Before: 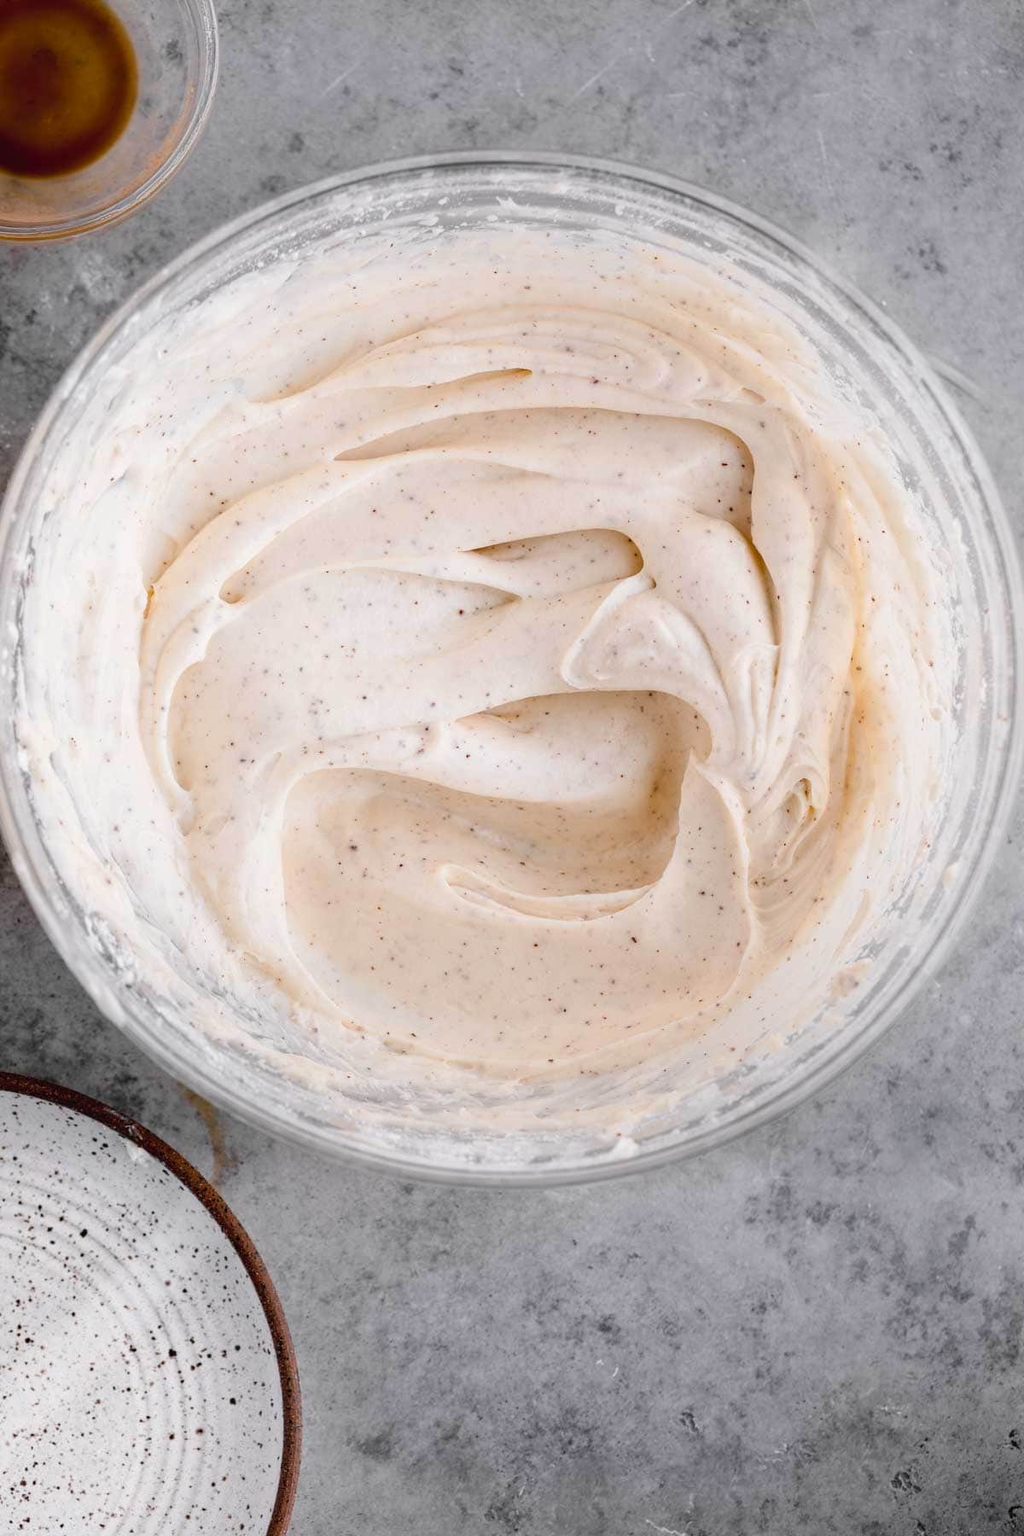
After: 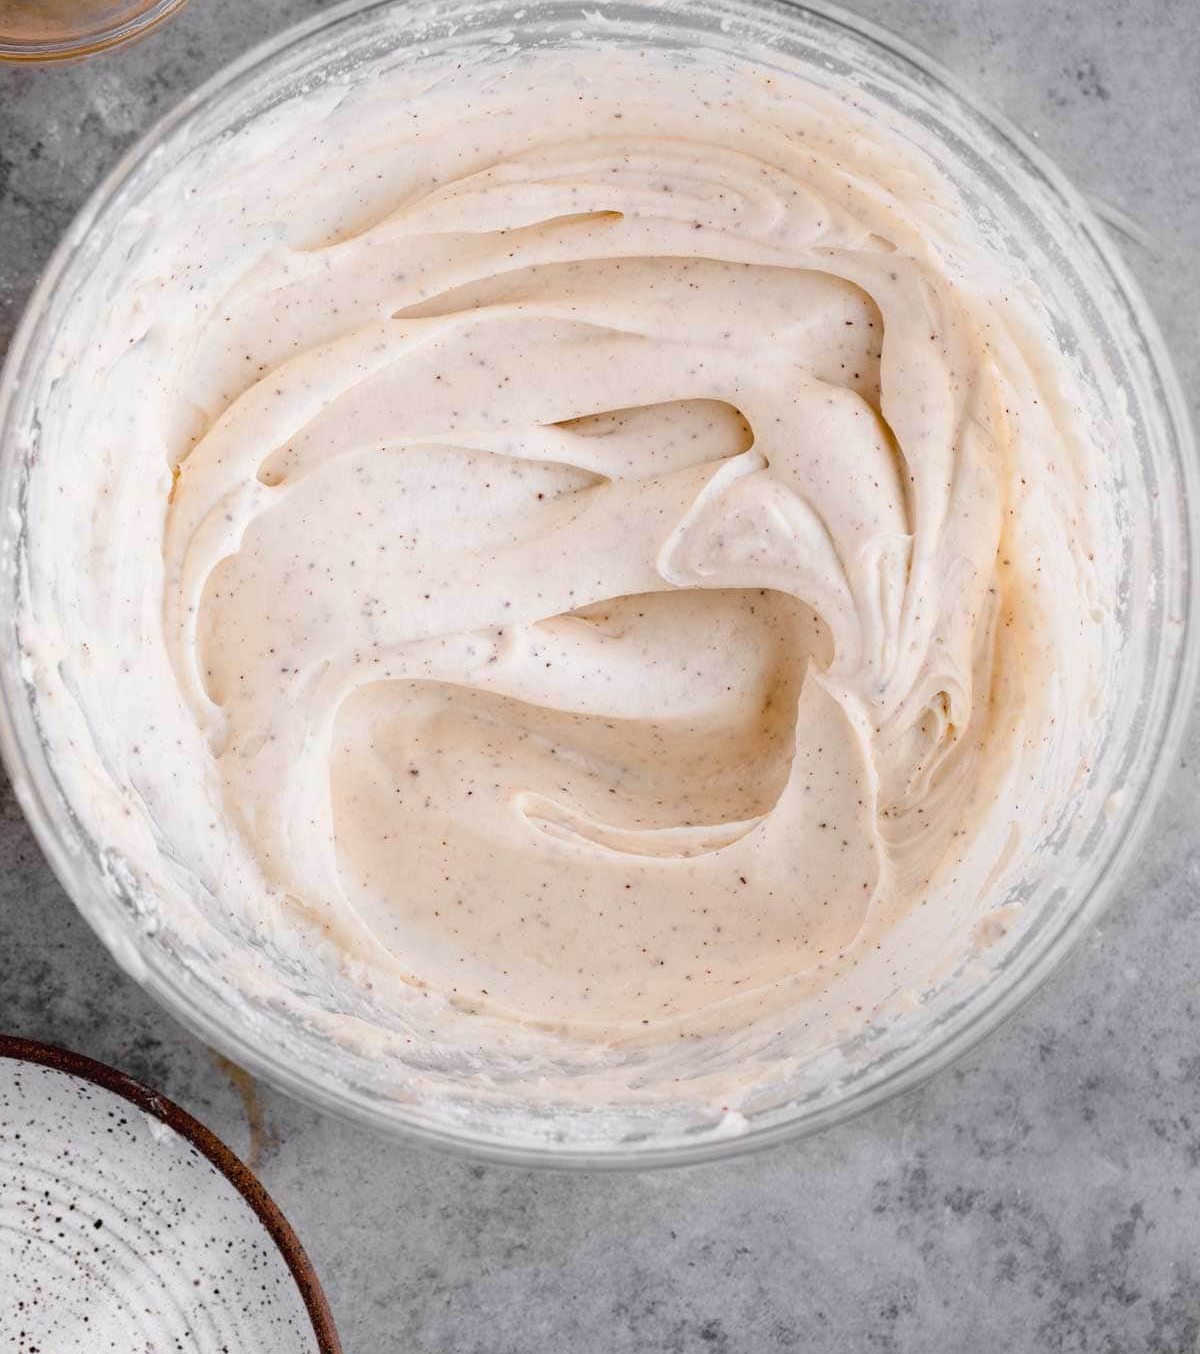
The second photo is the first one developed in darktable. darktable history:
crop and rotate: top 12.285%, bottom 12.482%
